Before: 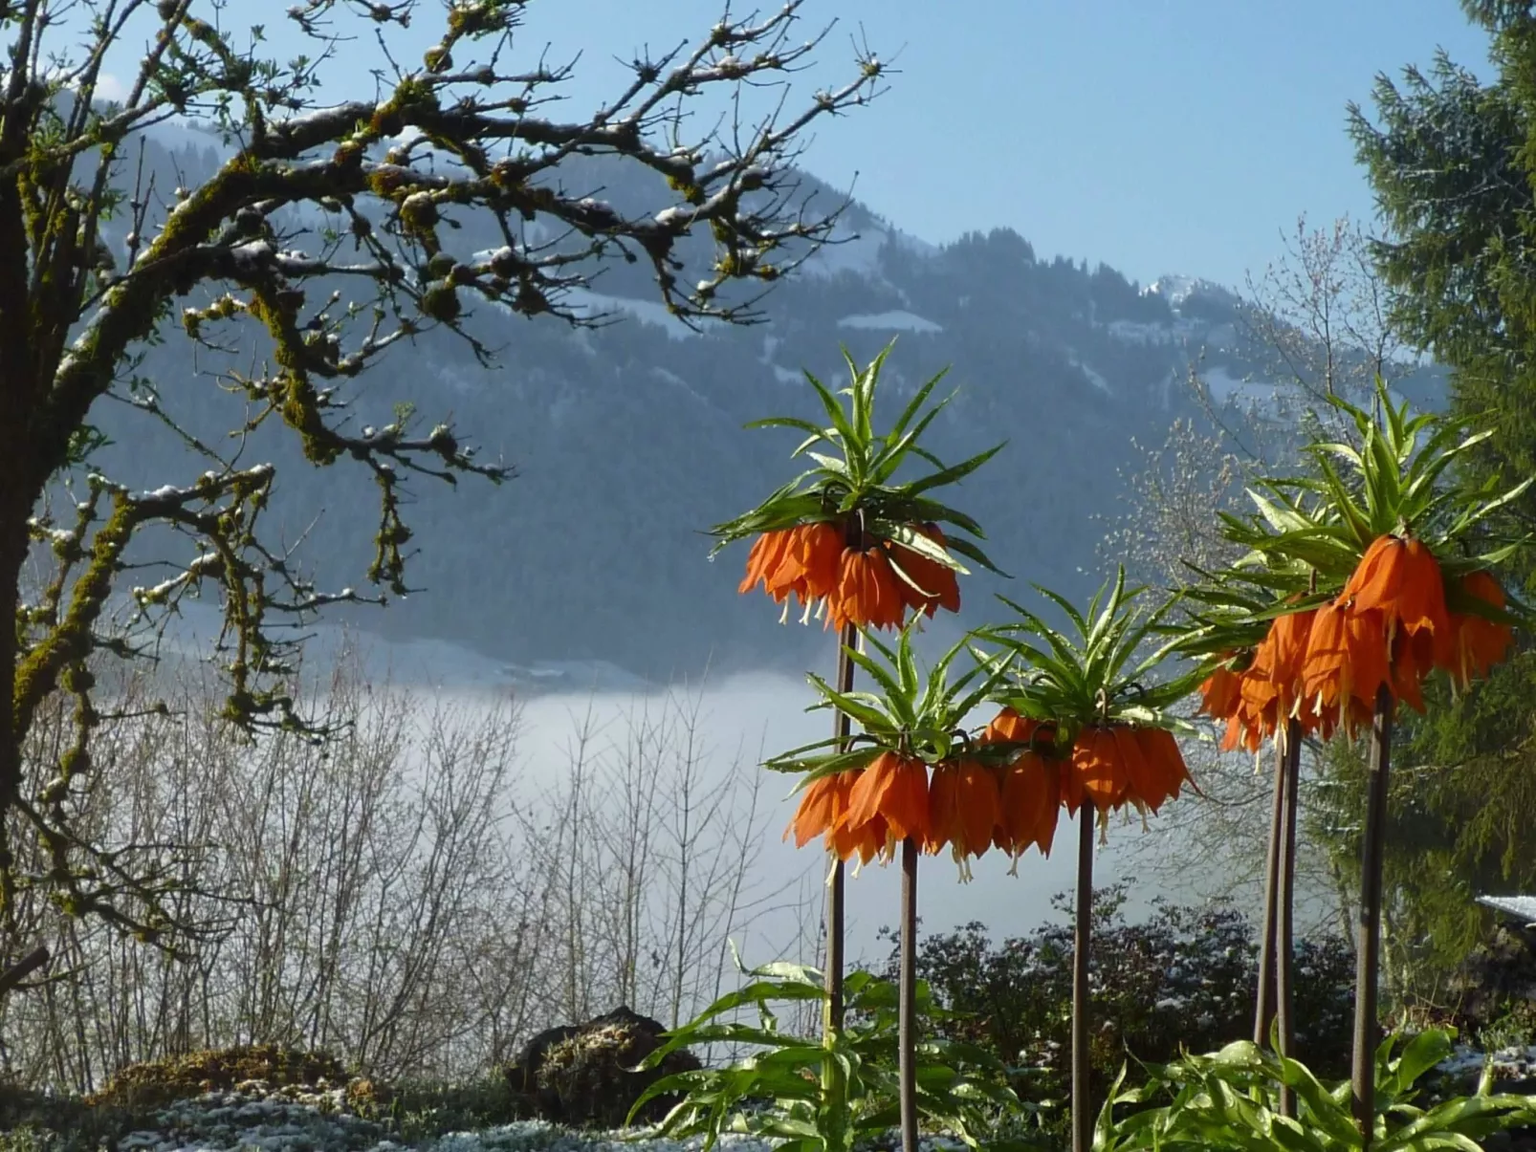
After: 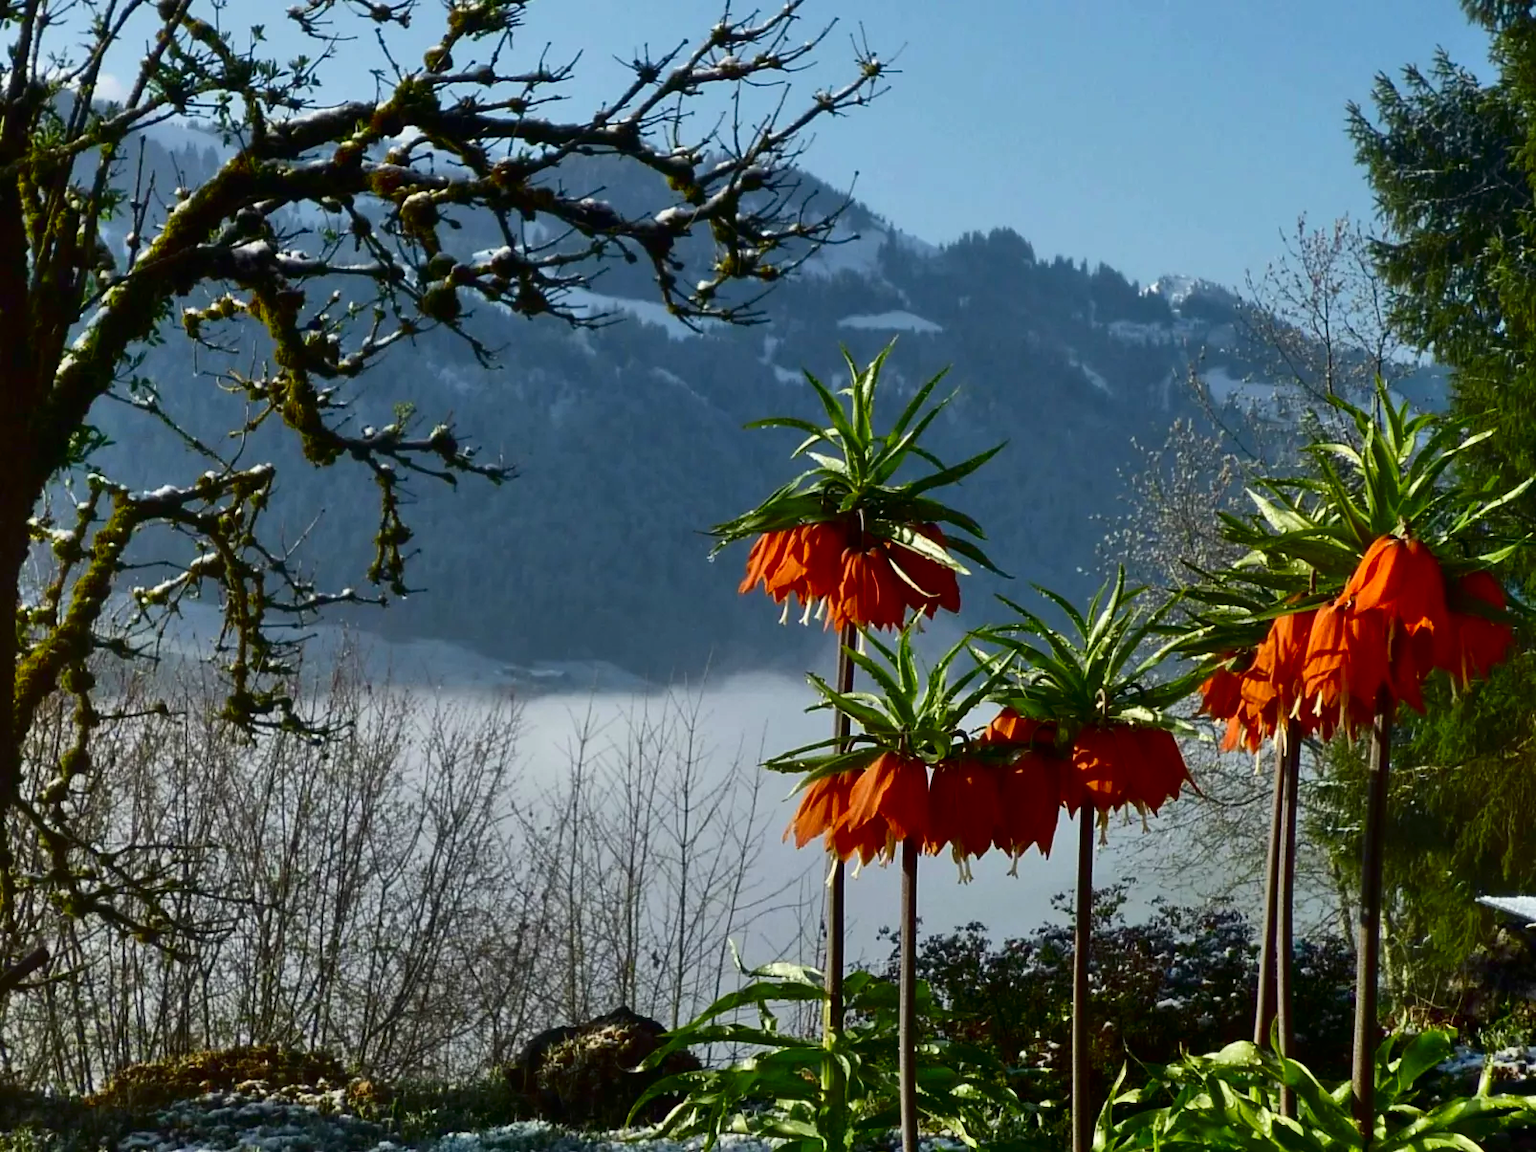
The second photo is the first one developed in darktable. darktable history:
shadows and highlights: shadows 52, highlights -28.63, soften with gaussian
contrast brightness saturation: contrast 0.131, brightness -0.245, saturation 0.148
